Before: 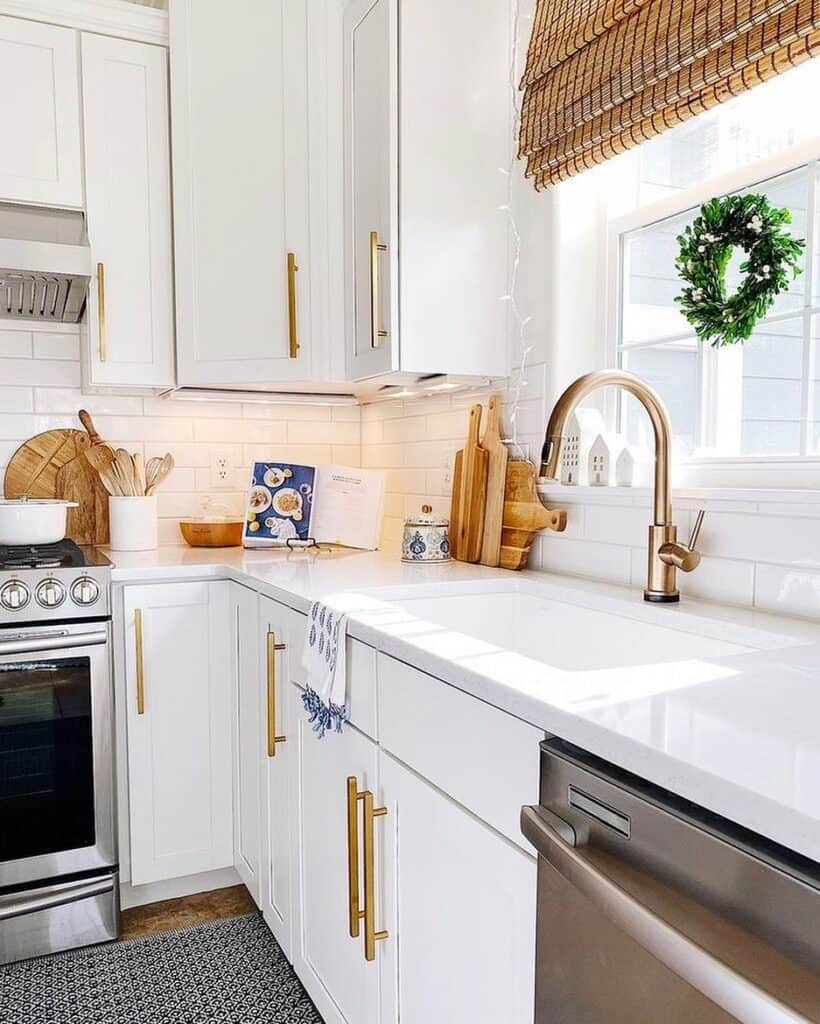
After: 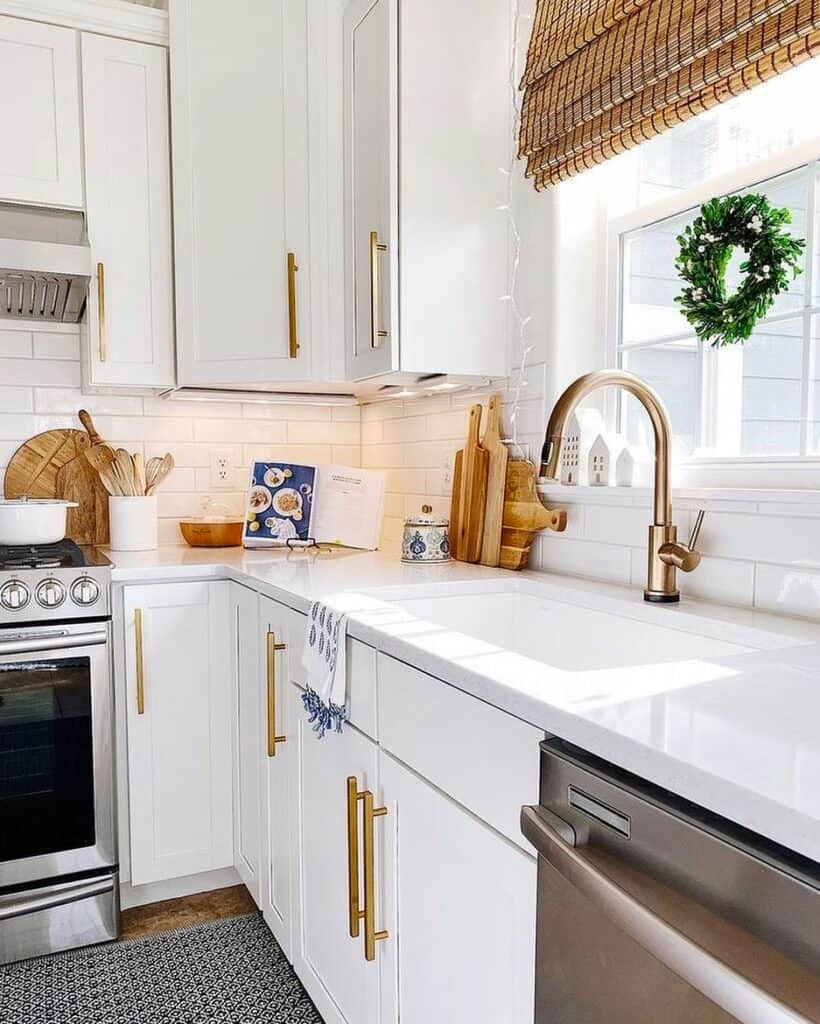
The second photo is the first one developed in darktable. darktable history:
shadows and highlights: shadows 37.14, highlights -27.38, soften with gaussian
